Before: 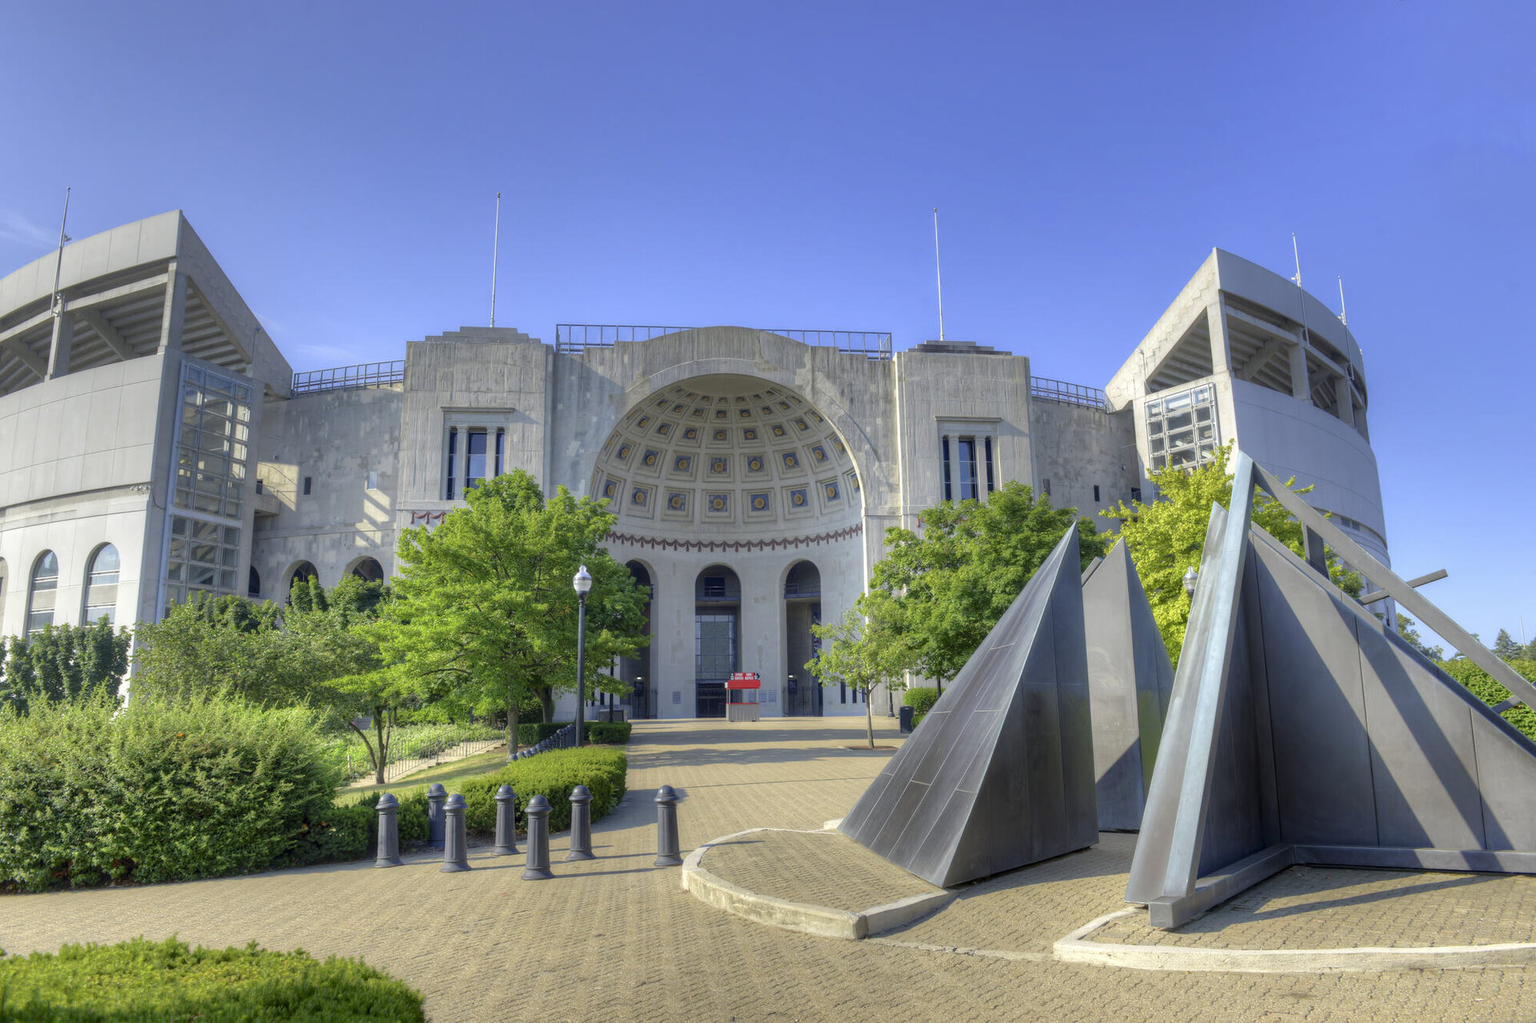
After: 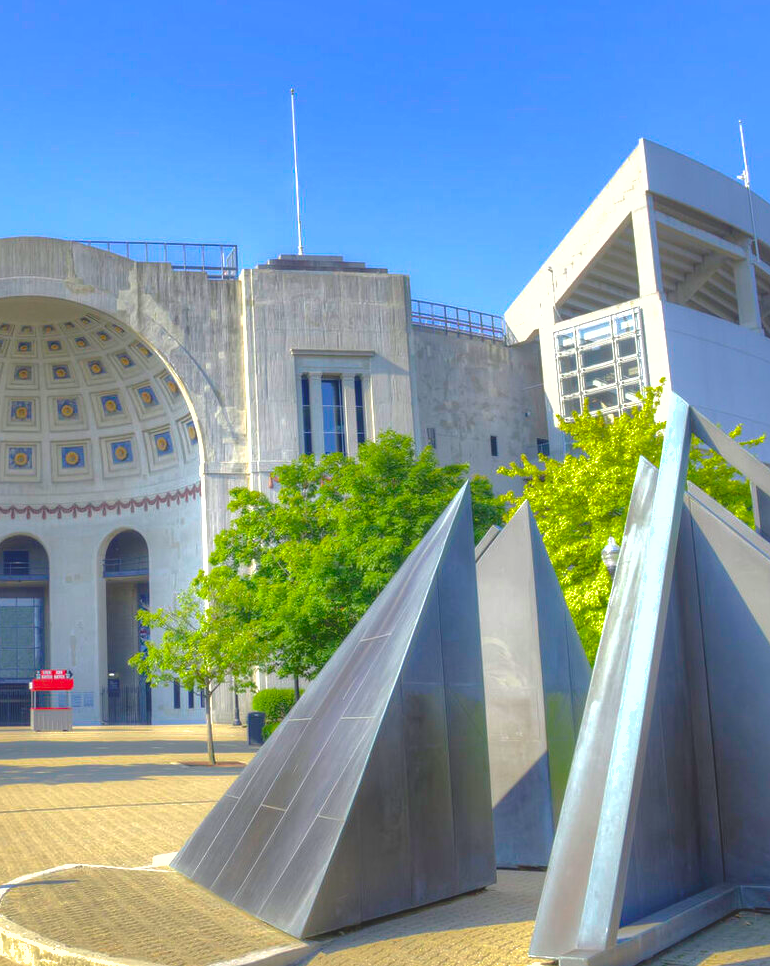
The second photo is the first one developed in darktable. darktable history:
exposure: black level correction -0.005, exposure 1.002 EV, compensate highlight preservation false
tone equalizer: -8 EV 0.25 EV, -7 EV 0.417 EV, -6 EV 0.417 EV, -5 EV 0.25 EV, -3 EV -0.25 EV, -2 EV -0.417 EV, -1 EV -0.417 EV, +0 EV -0.25 EV, edges refinement/feathering 500, mask exposure compensation -1.57 EV, preserve details guided filter
color balance rgb: perceptual saturation grading › global saturation 25%, global vibrance 20%
crop: left 45.721%, top 13.393%, right 14.118%, bottom 10.01%
shadows and highlights: on, module defaults
